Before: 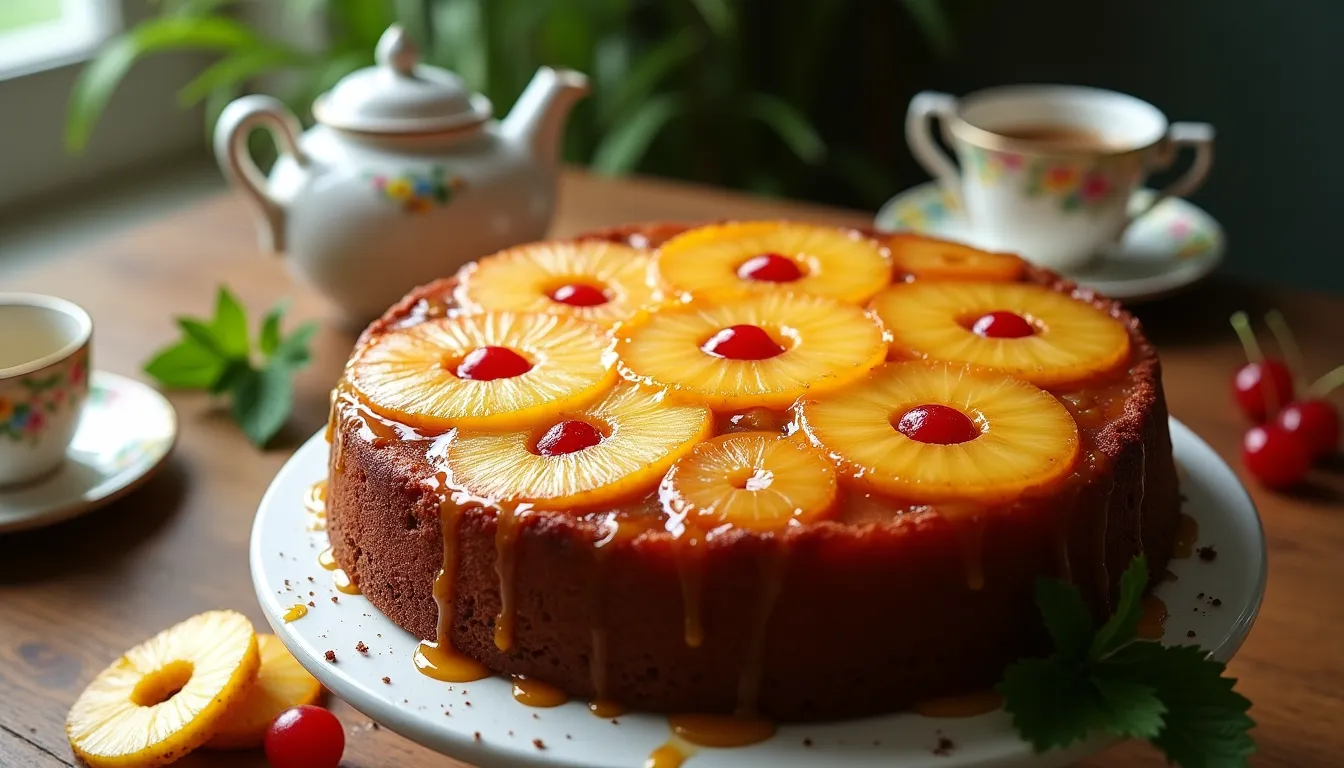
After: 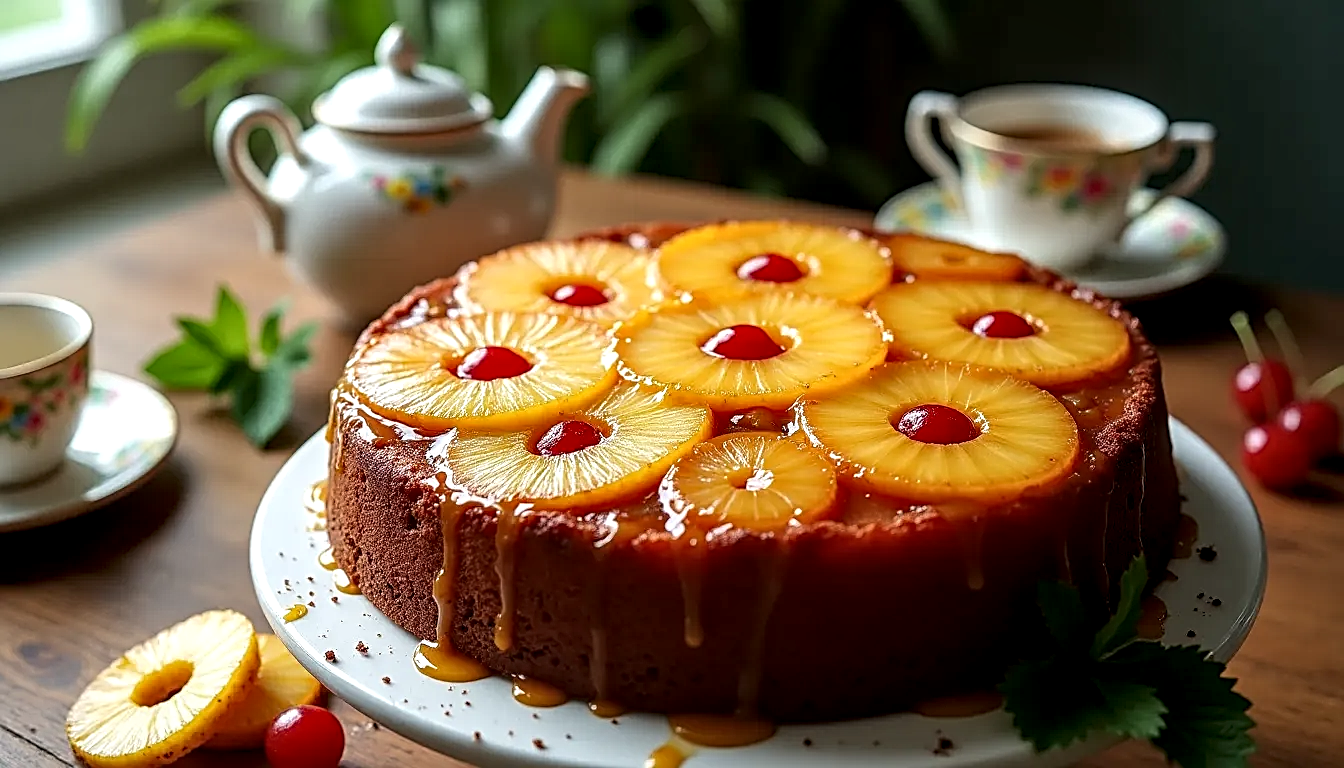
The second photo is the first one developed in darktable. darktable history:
exposure: black level correction 0.001, compensate highlight preservation false
sharpen: radius 2.531, amount 0.628
local contrast: detail 140%
white balance: emerald 1
